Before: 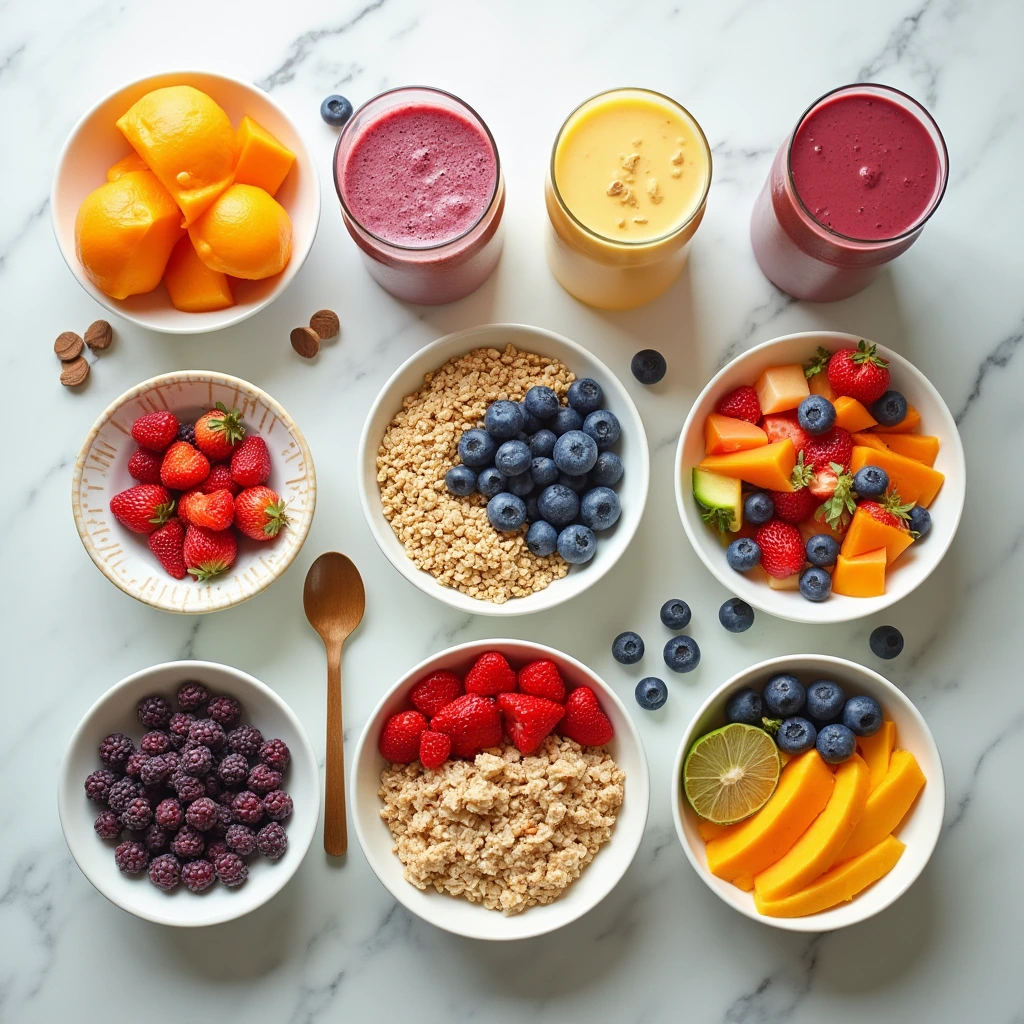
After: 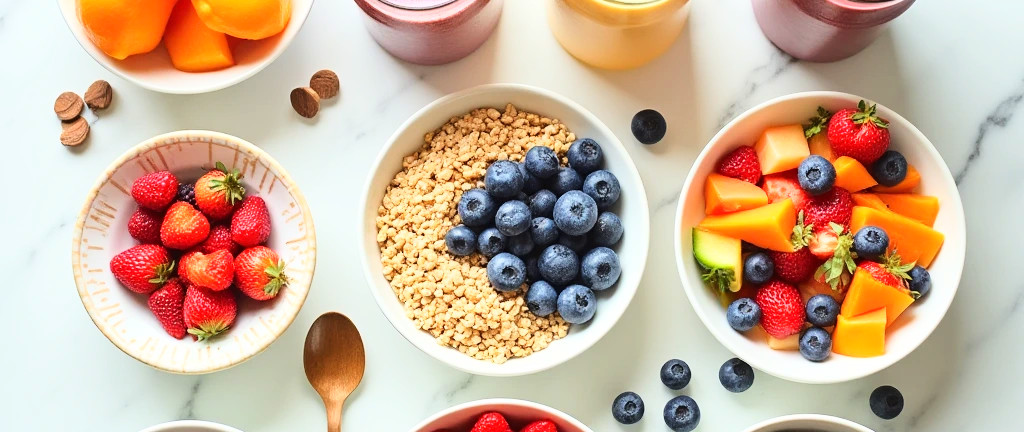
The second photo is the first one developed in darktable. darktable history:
tone equalizer: mask exposure compensation -0.491 EV
crop and rotate: top 23.502%, bottom 34.252%
base curve: curves: ch0 [(0, 0) (0.028, 0.03) (0.121, 0.232) (0.46, 0.748) (0.859, 0.968) (1, 1)]
